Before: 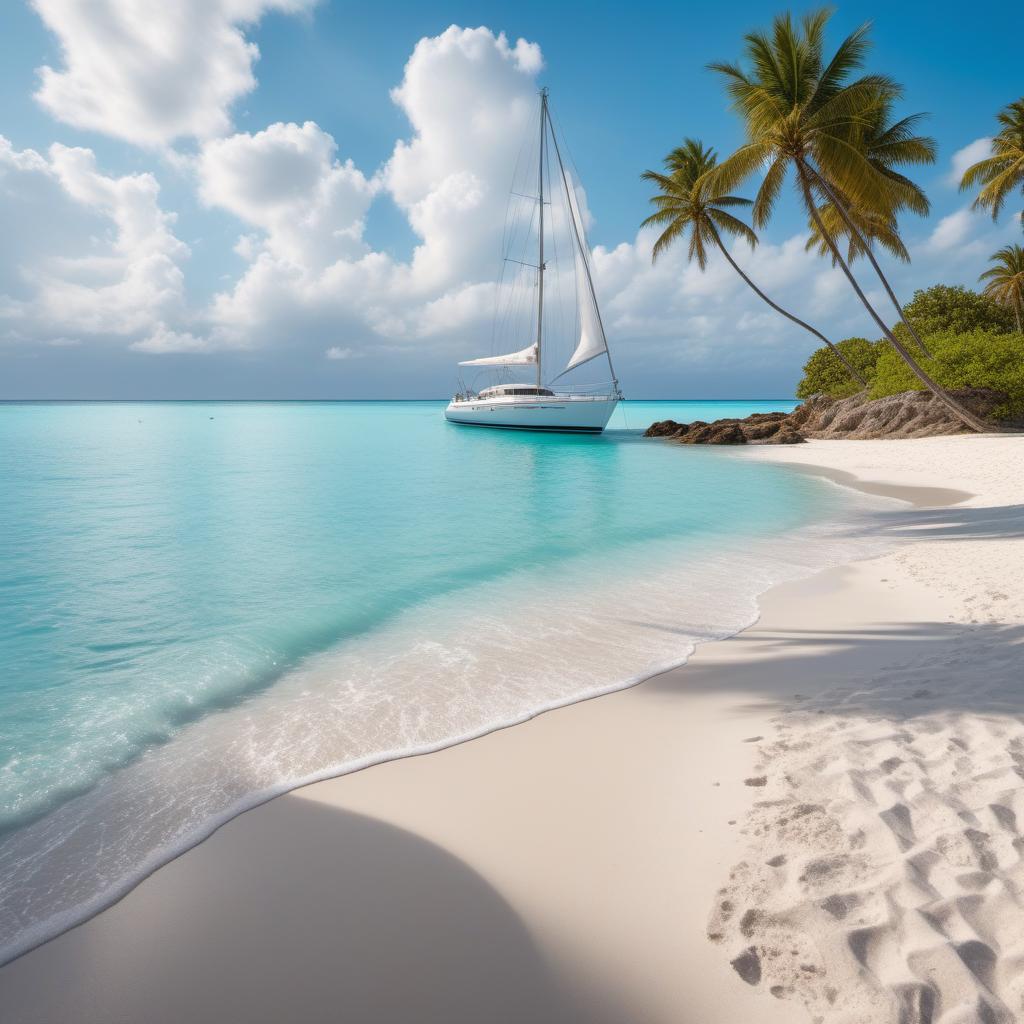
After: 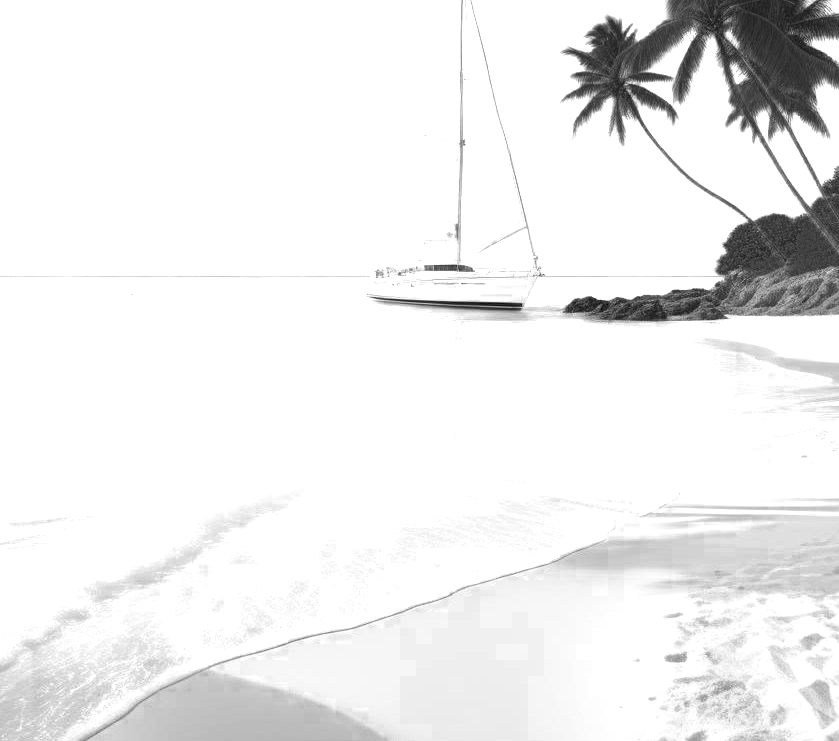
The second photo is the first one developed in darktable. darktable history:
crop: left 7.893%, top 12.128%, right 10.087%, bottom 15.447%
color zones: curves: ch0 [(0.287, 0.048) (0.493, 0.484) (0.737, 0.816)]; ch1 [(0, 0) (0.143, 0) (0.286, 0) (0.429, 0) (0.571, 0) (0.714, 0) (0.857, 0)]
exposure: black level correction 0, exposure 1.2 EV, compensate highlight preservation false
